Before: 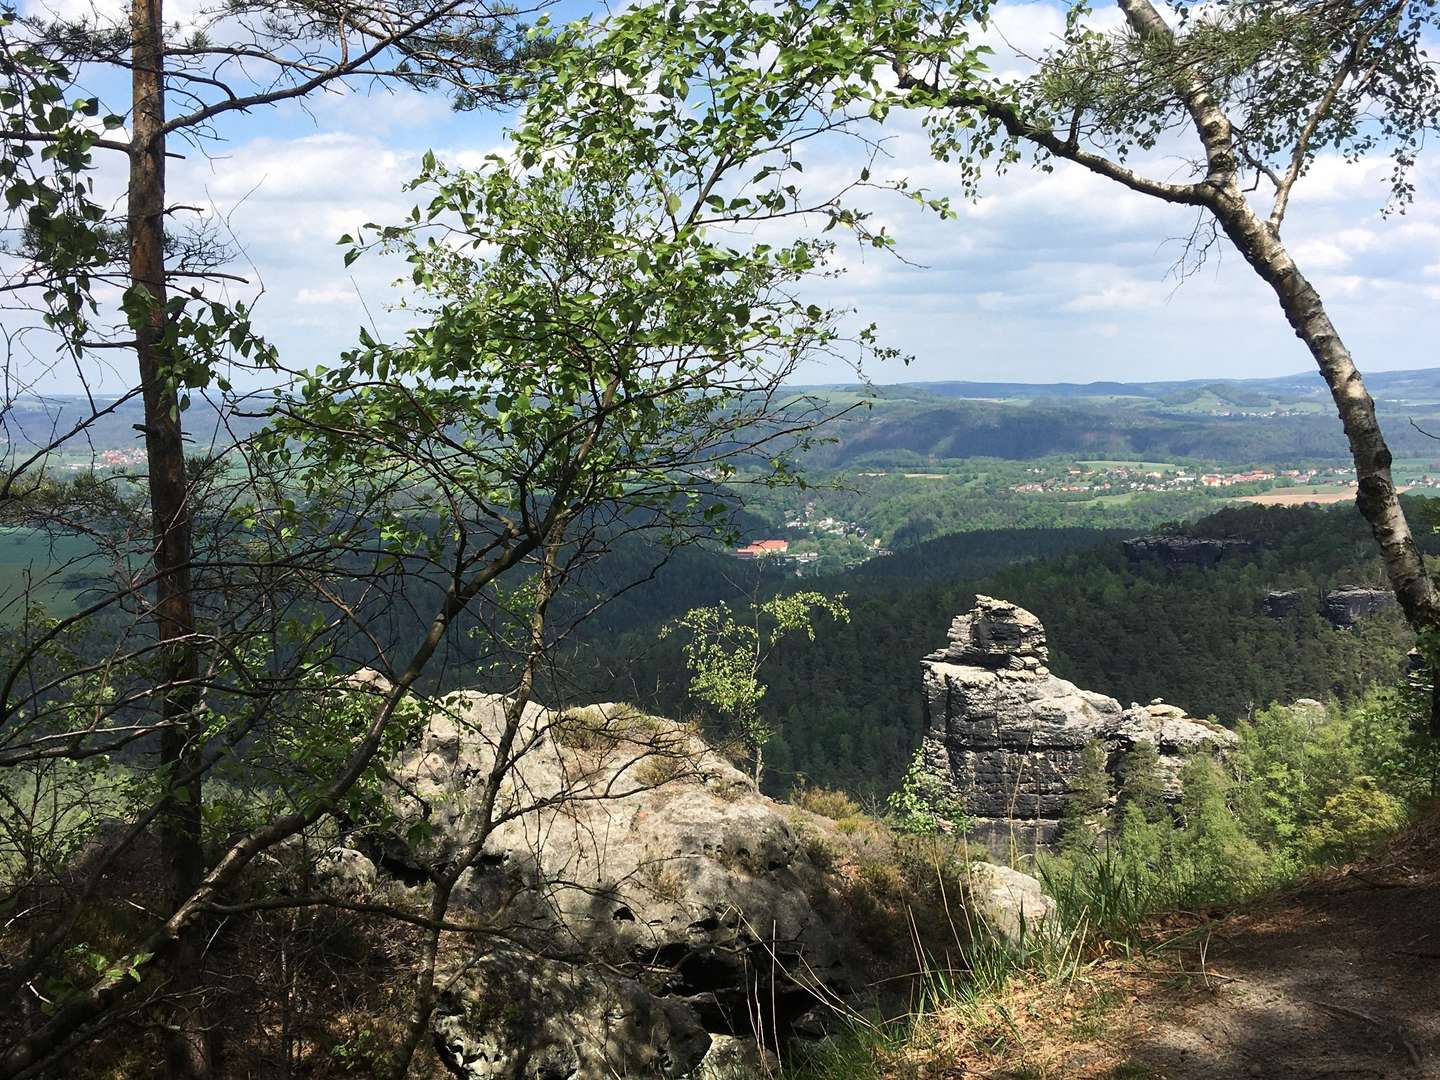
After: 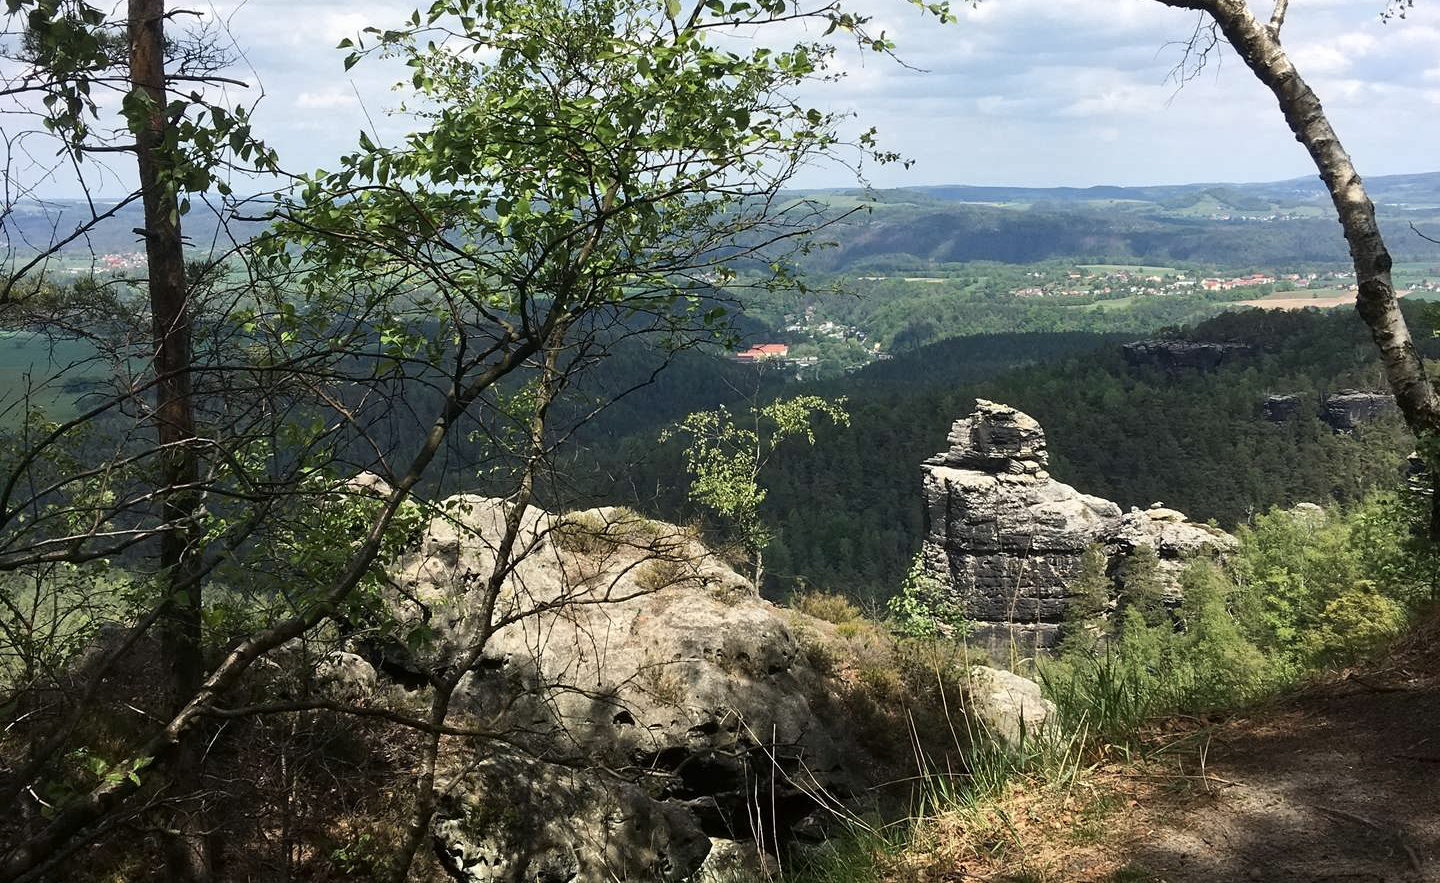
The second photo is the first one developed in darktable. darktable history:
crop and rotate: top 18.201%
contrast equalizer: y [[0.5 ×6], [0.5 ×6], [0.5 ×6], [0 ×6], [0, 0, 0, 0.581, 0.011, 0]]
exposure: compensate highlight preservation false
